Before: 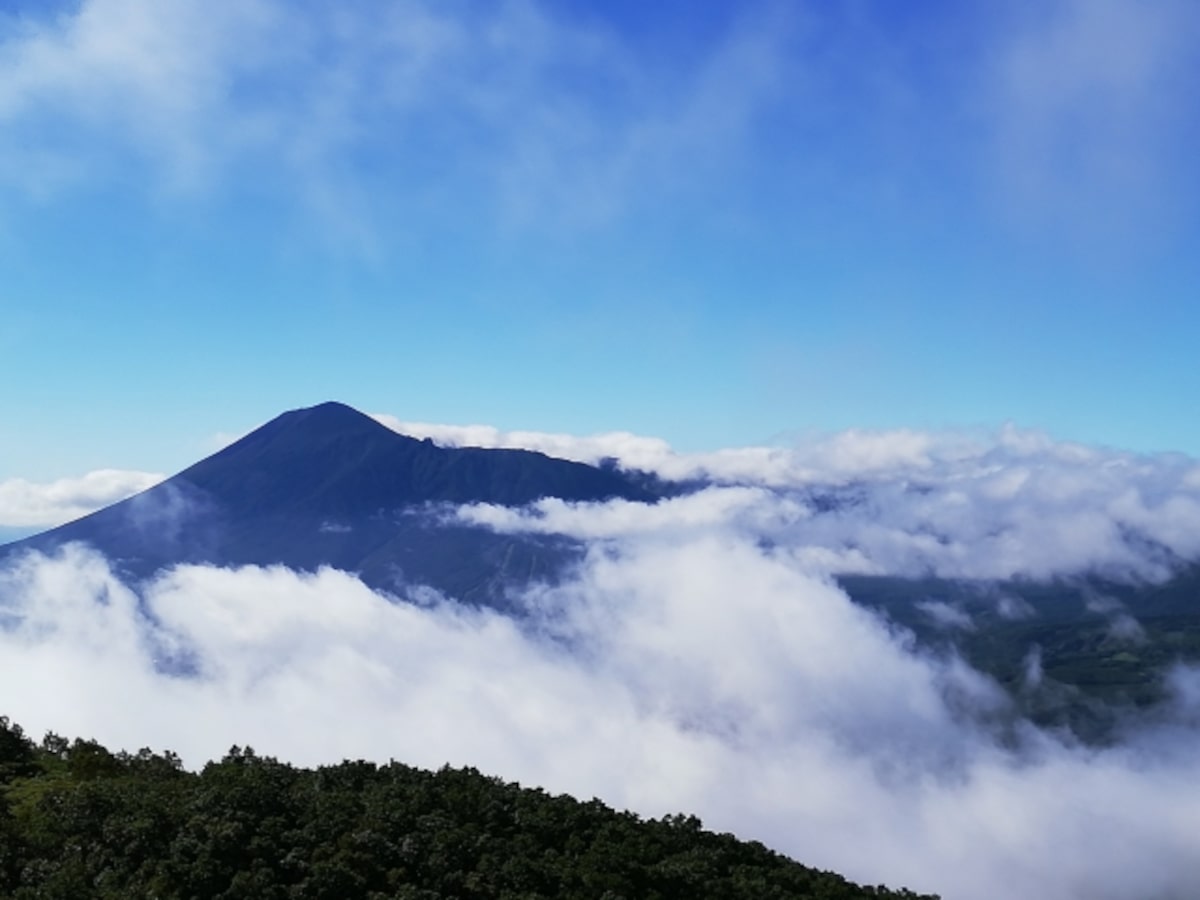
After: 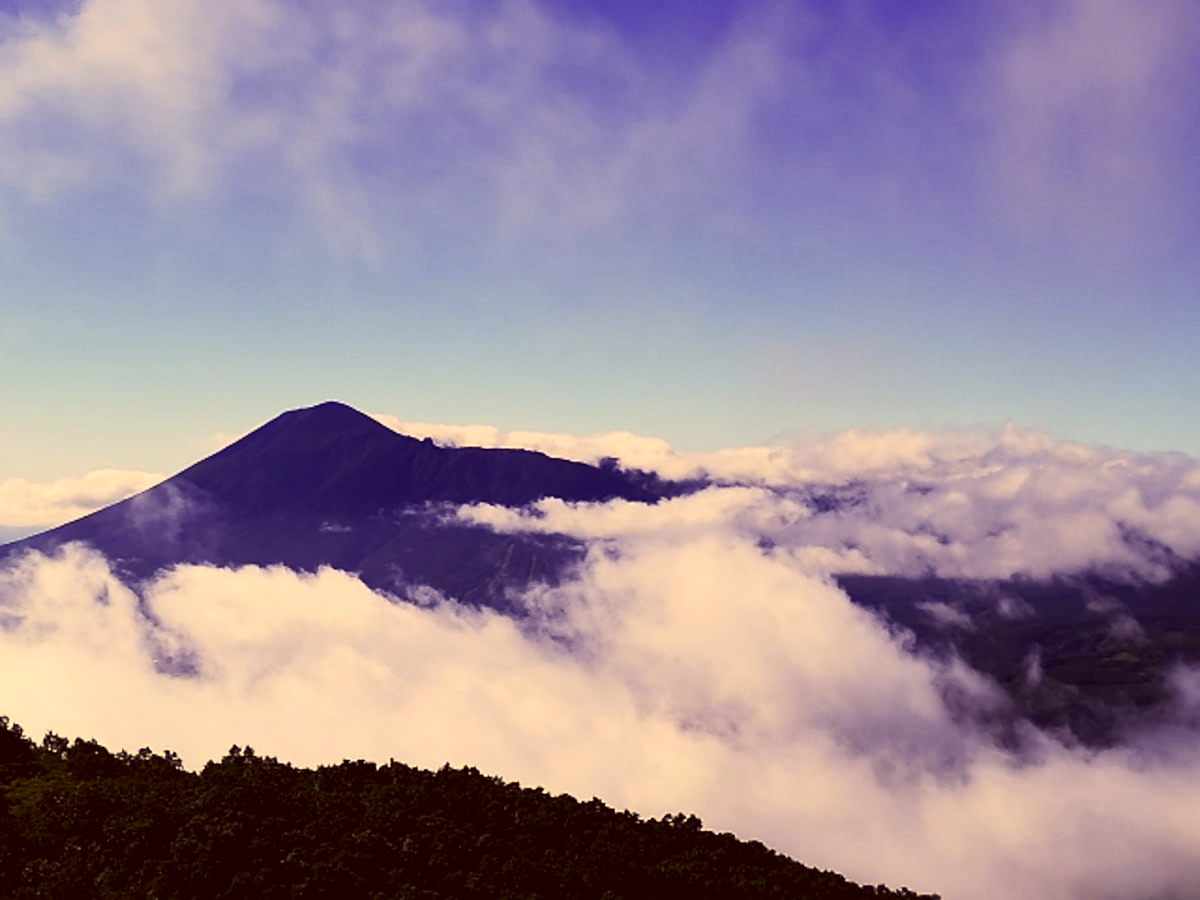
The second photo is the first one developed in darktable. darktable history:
contrast brightness saturation: contrast 0.2, brightness -0.11, saturation 0.1
rotate and perspective: crop left 0, crop top 0
color correction: highlights a* 10.12, highlights b* 39.04, shadows a* 14.62, shadows b* 3.37
white balance: red 0.976, blue 1.04
sharpen: on, module defaults
